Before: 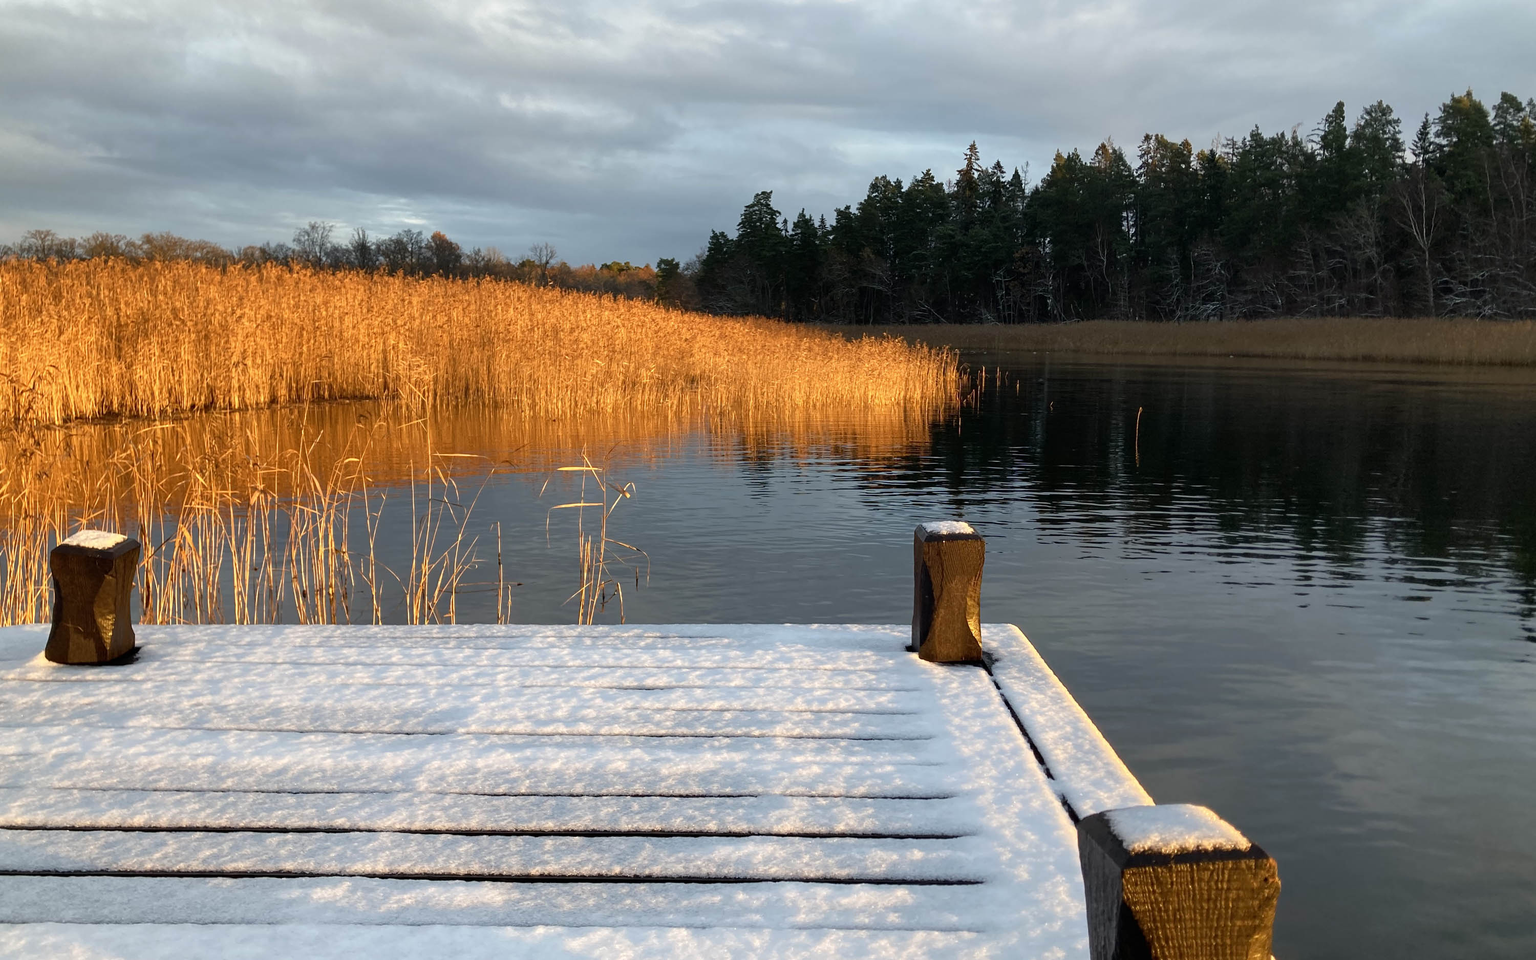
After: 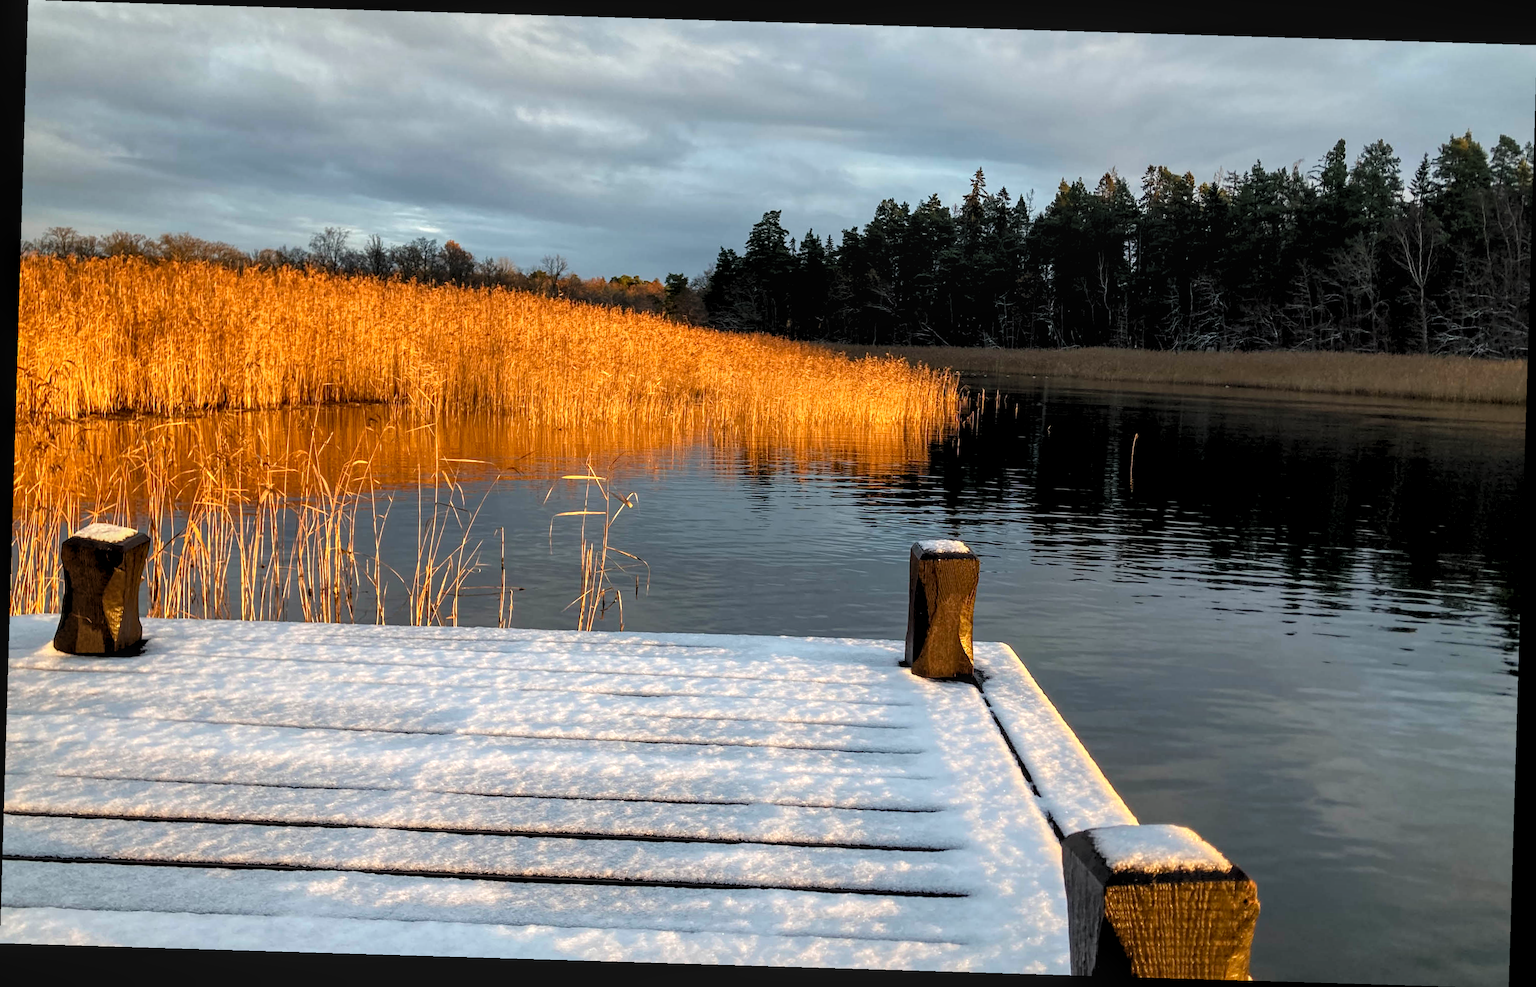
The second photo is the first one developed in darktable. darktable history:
levels: levels [0.073, 0.497, 0.972]
local contrast: on, module defaults
tone equalizer: on, module defaults
rotate and perspective: rotation 1.72°, automatic cropping off
